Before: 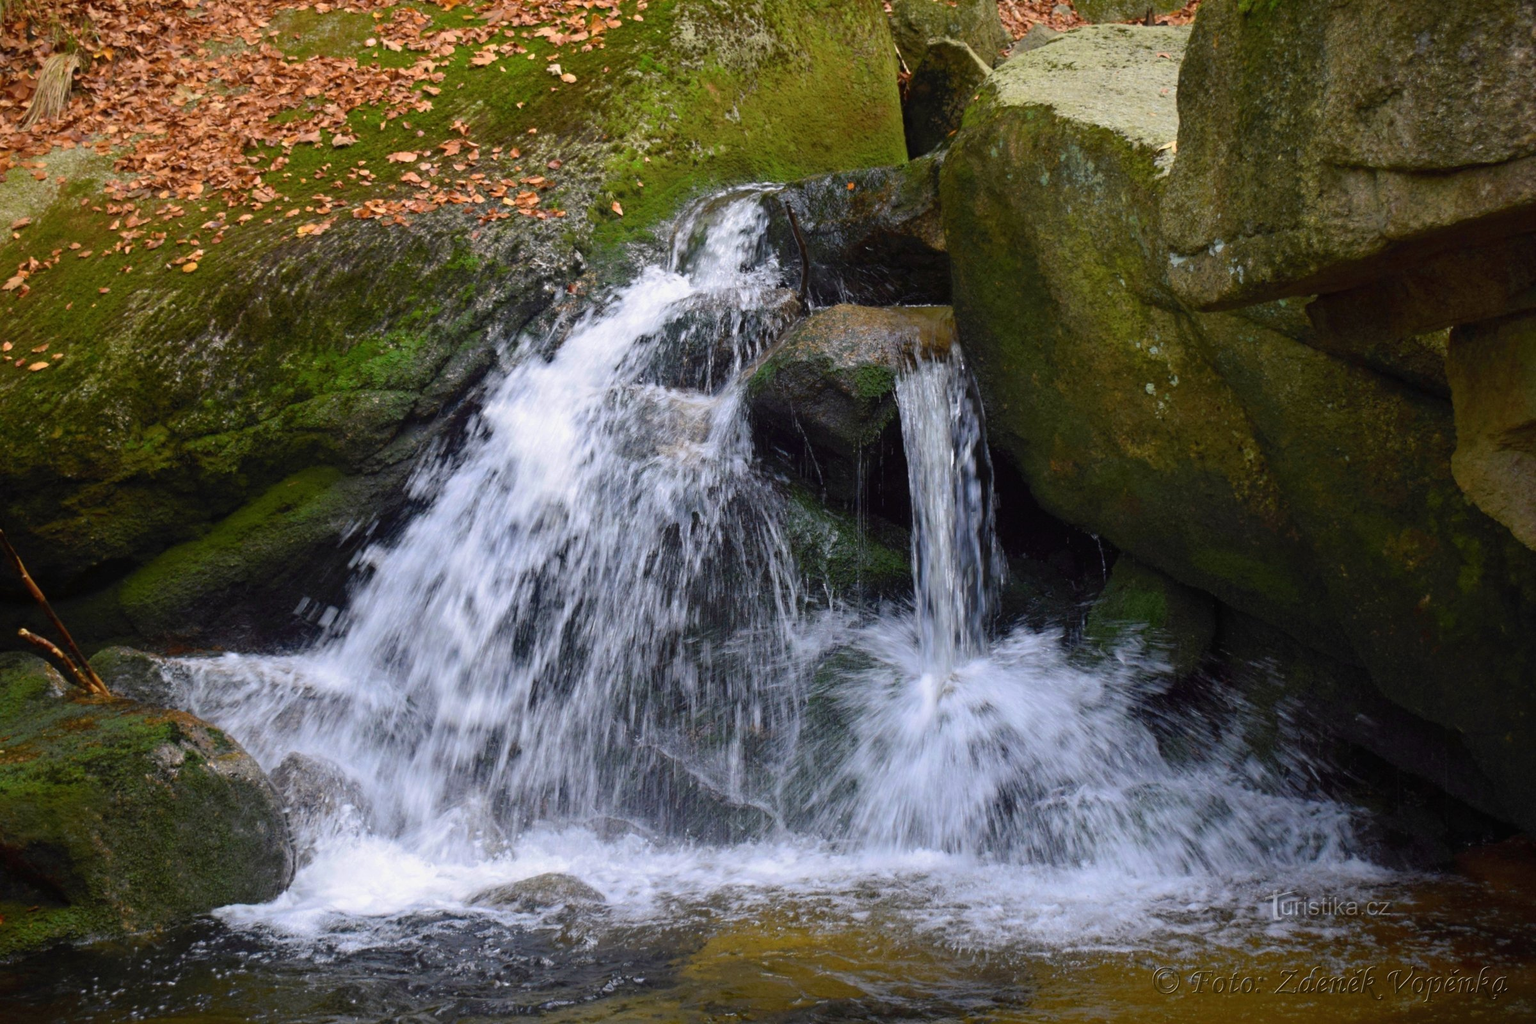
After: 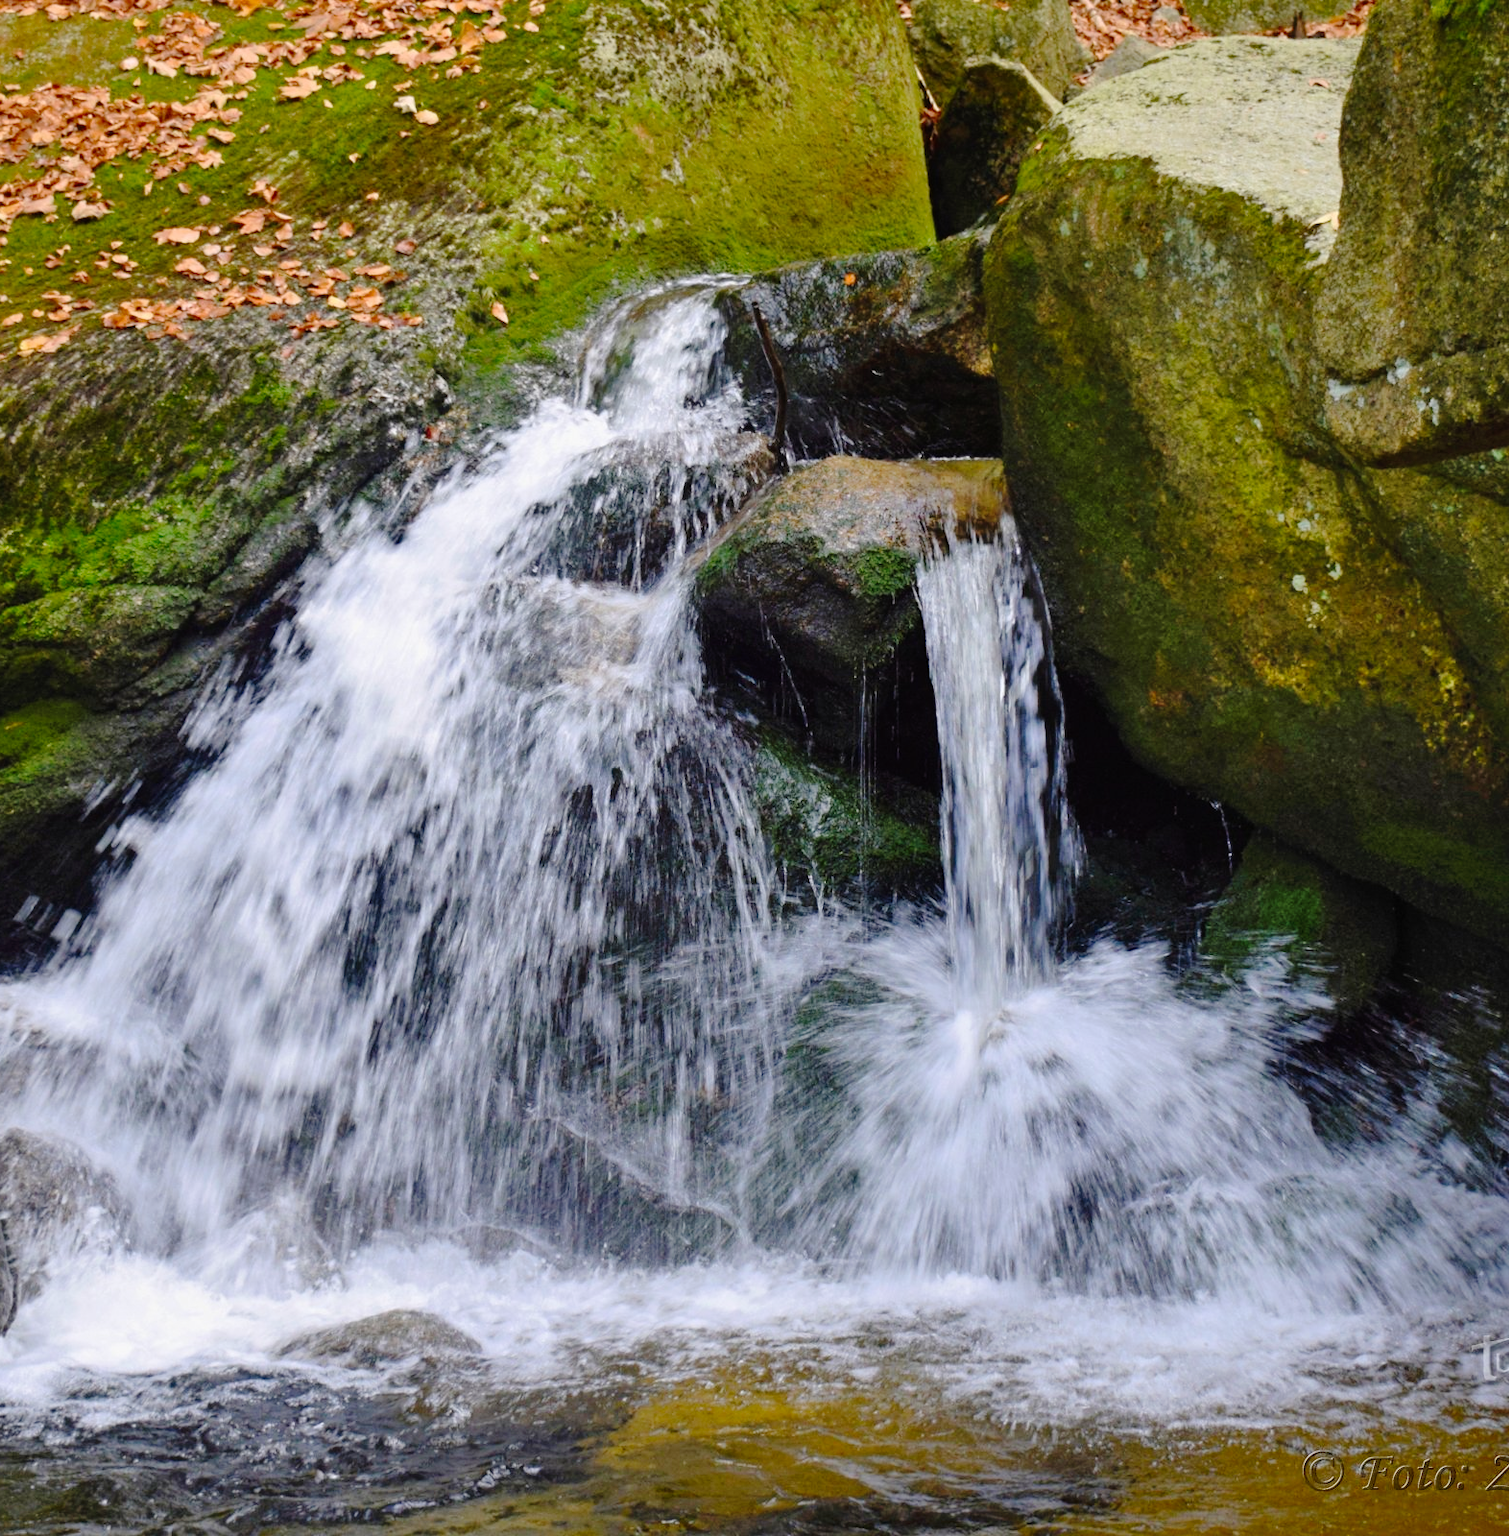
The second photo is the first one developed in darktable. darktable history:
crop and rotate: left 18.525%, right 15.935%
tone curve: curves: ch0 [(0, 0) (0.003, 0.002) (0.011, 0.007) (0.025, 0.016) (0.044, 0.027) (0.069, 0.045) (0.1, 0.077) (0.136, 0.114) (0.177, 0.166) (0.224, 0.241) (0.277, 0.328) (0.335, 0.413) (0.399, 0.498) (0.468, 0.572) (0.543, 0.638) (0.623, 0.711) (0.709, 0.786) (0.801, 0.853) (0.898, 0.929) (1, 1)], preserve colors none
shadows and highlights: soften with gaussian
